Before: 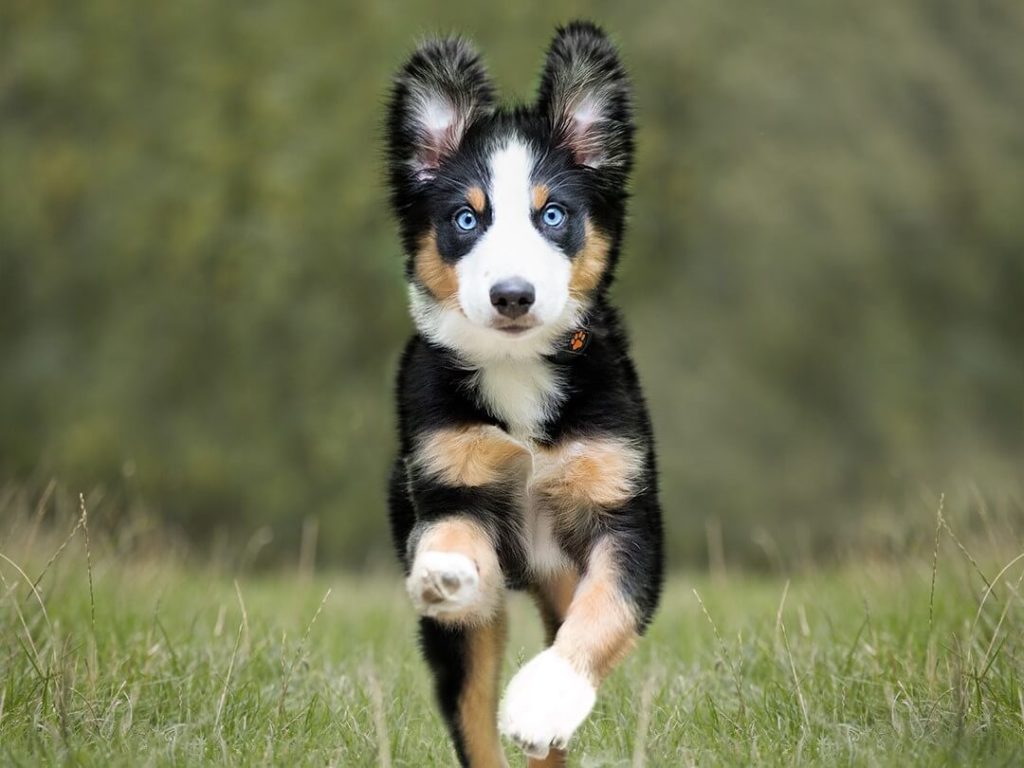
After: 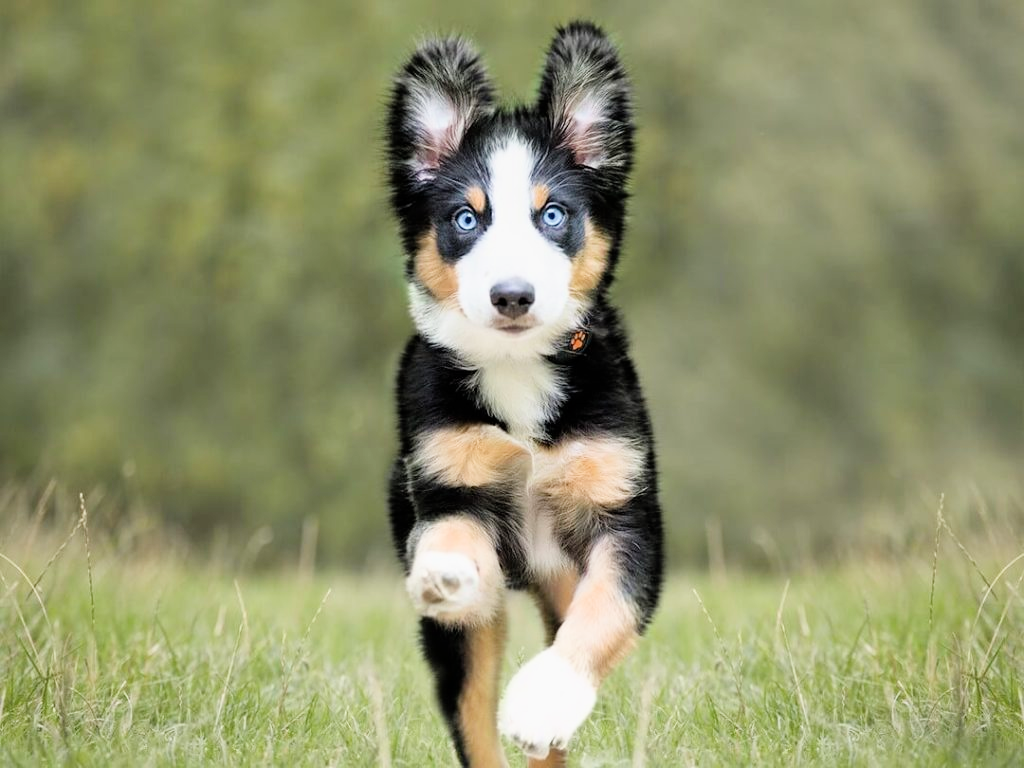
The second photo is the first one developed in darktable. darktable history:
filmic rgb: white relative exposure 3.8 EV, hardness 4.35
bloom: size 3%, threshold 100%, strength 0%
exposure: black level correction 0, exposure 0.9 EV, compensate exposure bias true, compensate highlight preservation false
